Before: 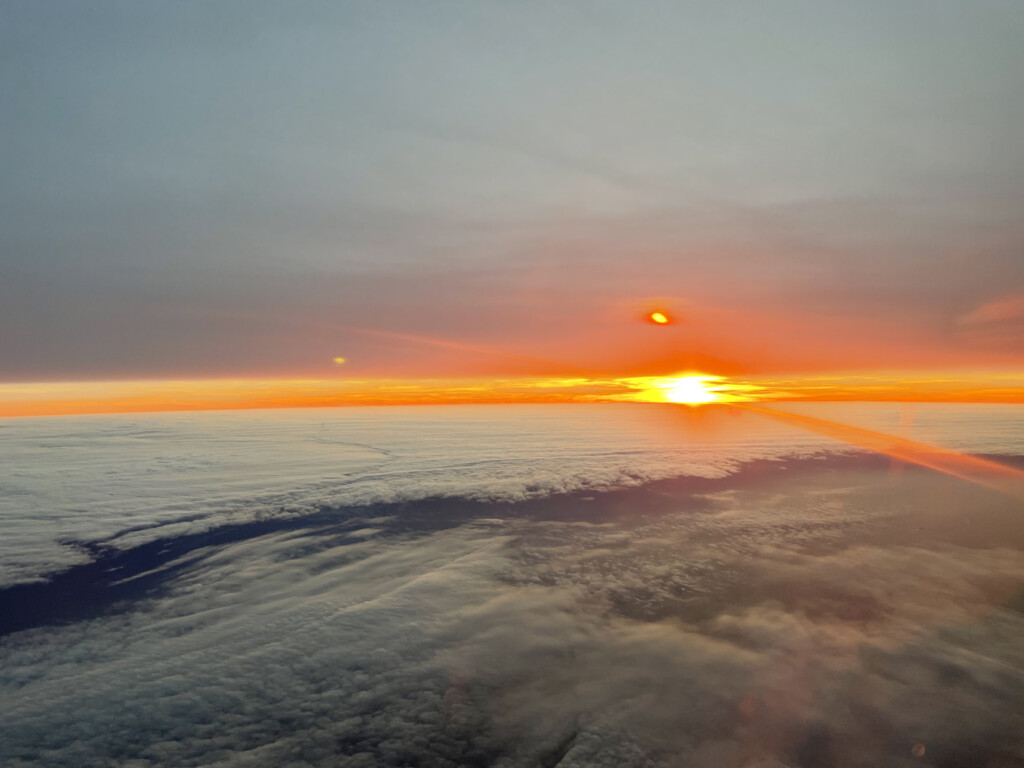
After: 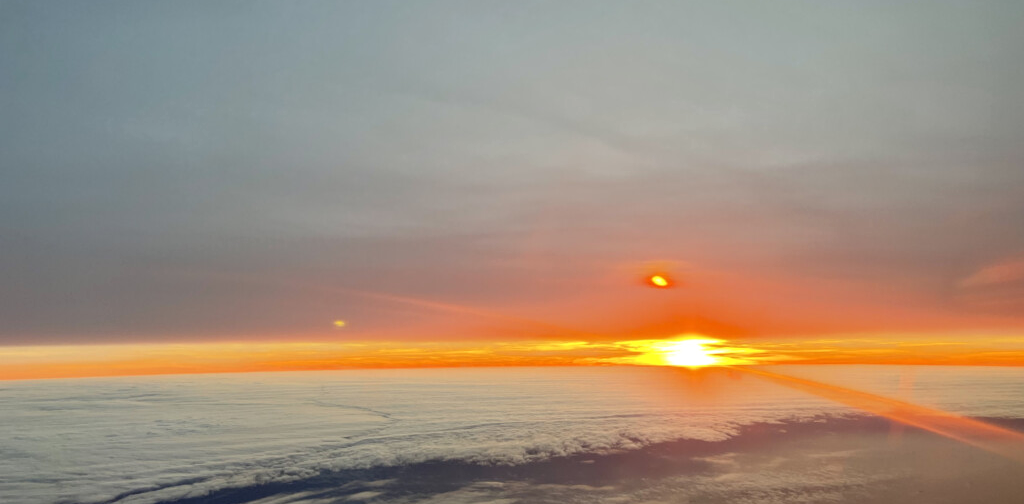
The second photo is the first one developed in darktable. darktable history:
local contrast: detail 110%
crop and rotate: top 4.848%, bottom 29.503%
white balance: red 1, blue 1
